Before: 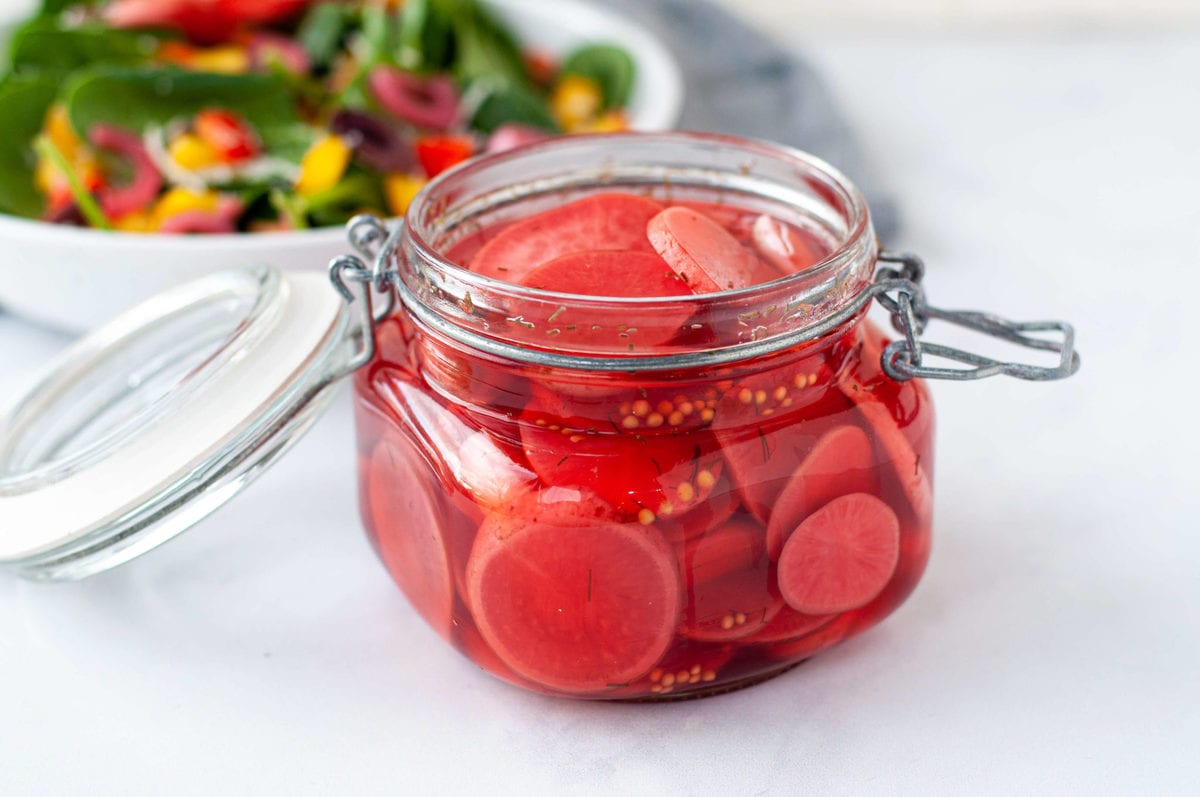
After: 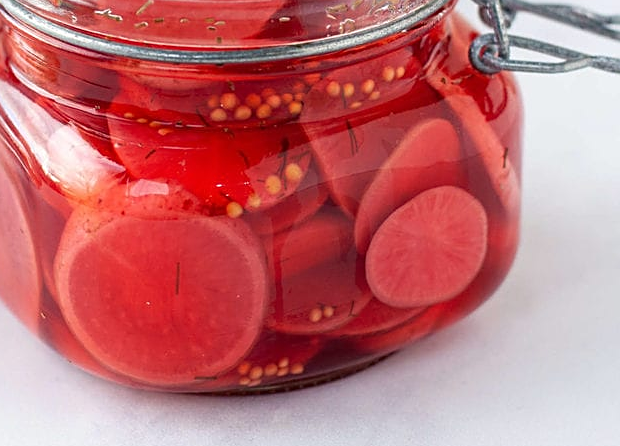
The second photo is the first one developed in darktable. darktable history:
sharpen: on, module defaults
crop: left 34.377%, top 38.609%, right 13.659%, bottom 5.37%
